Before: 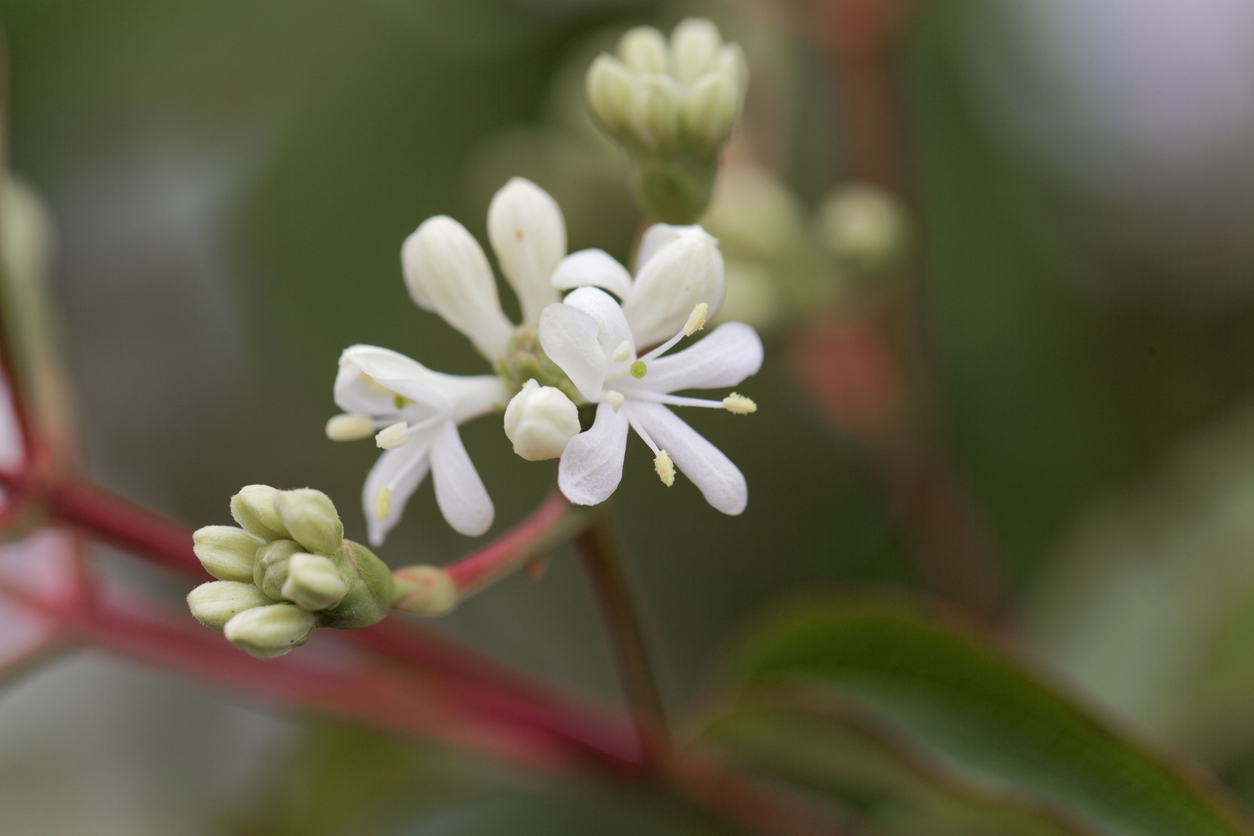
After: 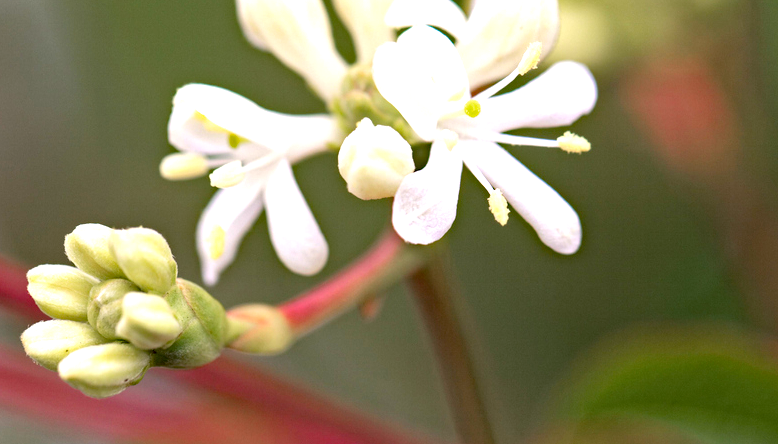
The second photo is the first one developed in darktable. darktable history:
haze removal: strength 0.4, distance 0.22, compatibility mode true, adaptive false
color balance rgb: shadows lift › chroma 1.41%, shadows lift › hue 260°, power › chroma 0.5%, power › hue 260°, highlights gain › chroma 1%, highlights gain › hue 27°, saturation formula JzAzBz (2021)
exposure: exposure 1.2 EV, compensate highlight preservation false
crop: left 13.312%, top 31.28%, right 24.627%, bottom 15.582%
